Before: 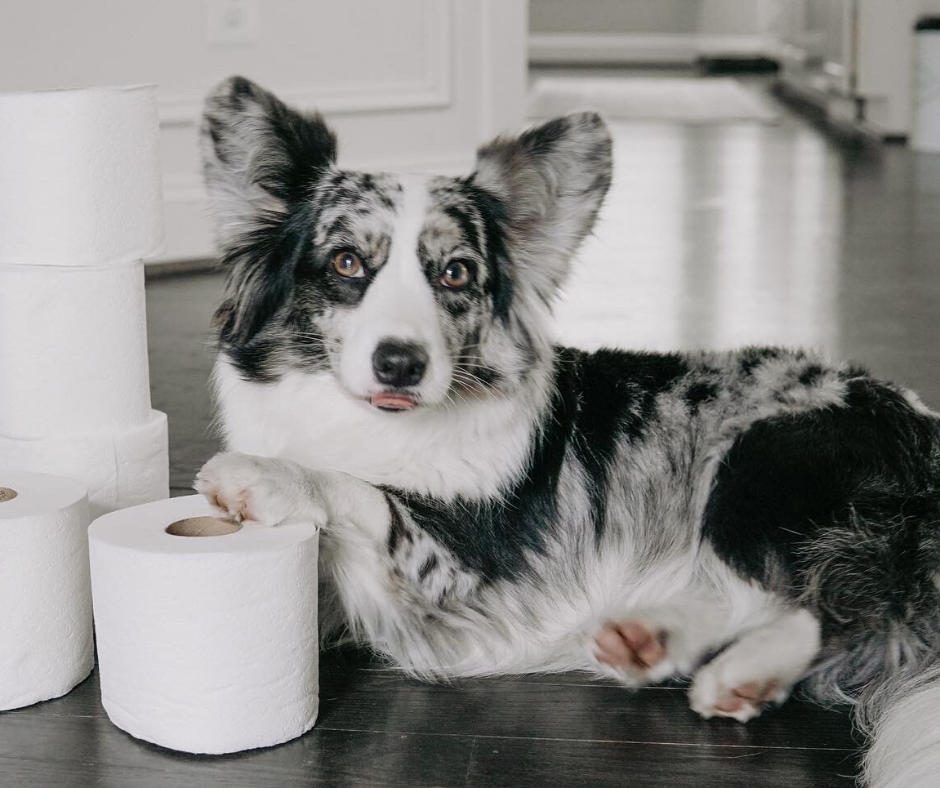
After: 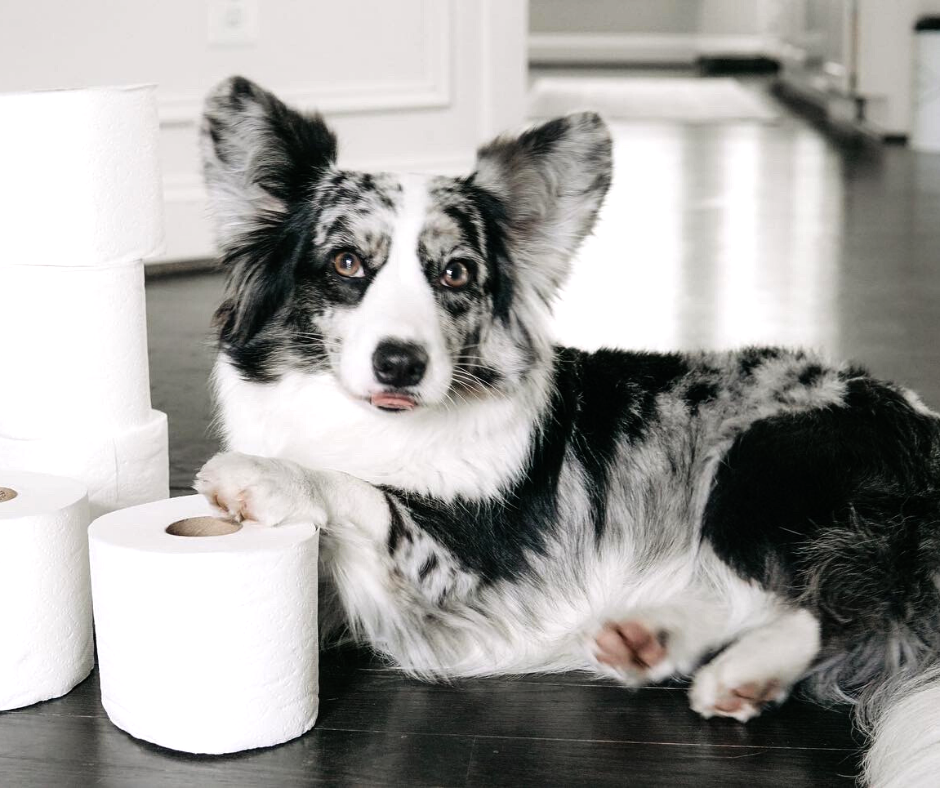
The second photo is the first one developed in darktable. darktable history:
tone equalizer: -8 EV -0.771 EV, -7 EV -0.72 EV, -6 EV -0.623 EV, -5 EV -0.389 EV, -3 EV 0.398 EV, -2 EV 0.6 EV, -1 EV 0.686 EV, +0 EV 0.779 EV, smoothing diameter 2.02%, edges refinement/feathering 15.64, mask exposure compensation -1.57 EV, filter diffusion 5
